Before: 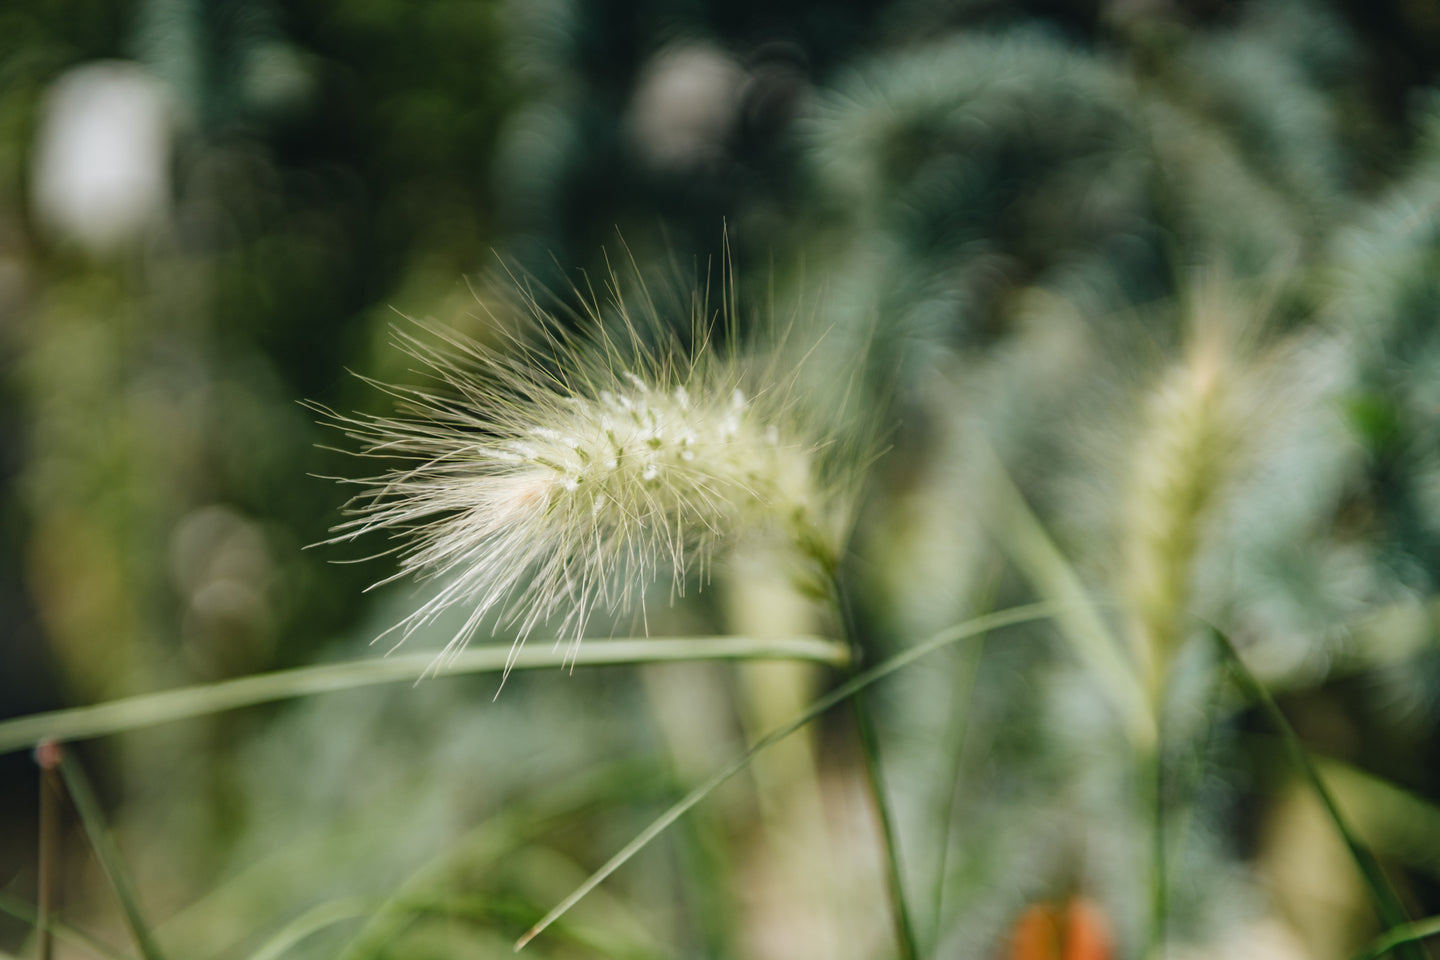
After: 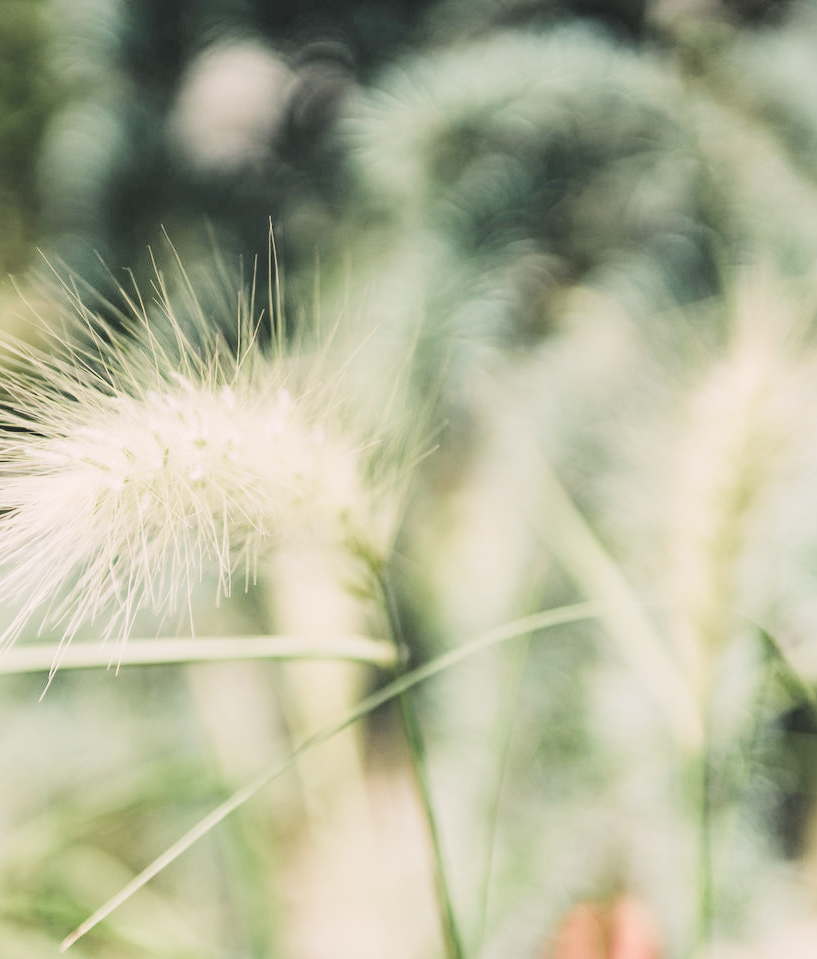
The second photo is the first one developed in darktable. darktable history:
color correction: highlights a* 5.52, highlights b* 5.15, saturation 0.663
filmic rgb: black relative exposure -7.2 EV, white relative exposure 5.38 EV, hardness 3.02, color science v5 (2021), contrast in shadows safe, contrast in highlights safe
exposure: black level correction 0, exposure 2.153 EV, compensate highlight preservation false
crop: left 31.582%, top 0.007%, right 11.613%
